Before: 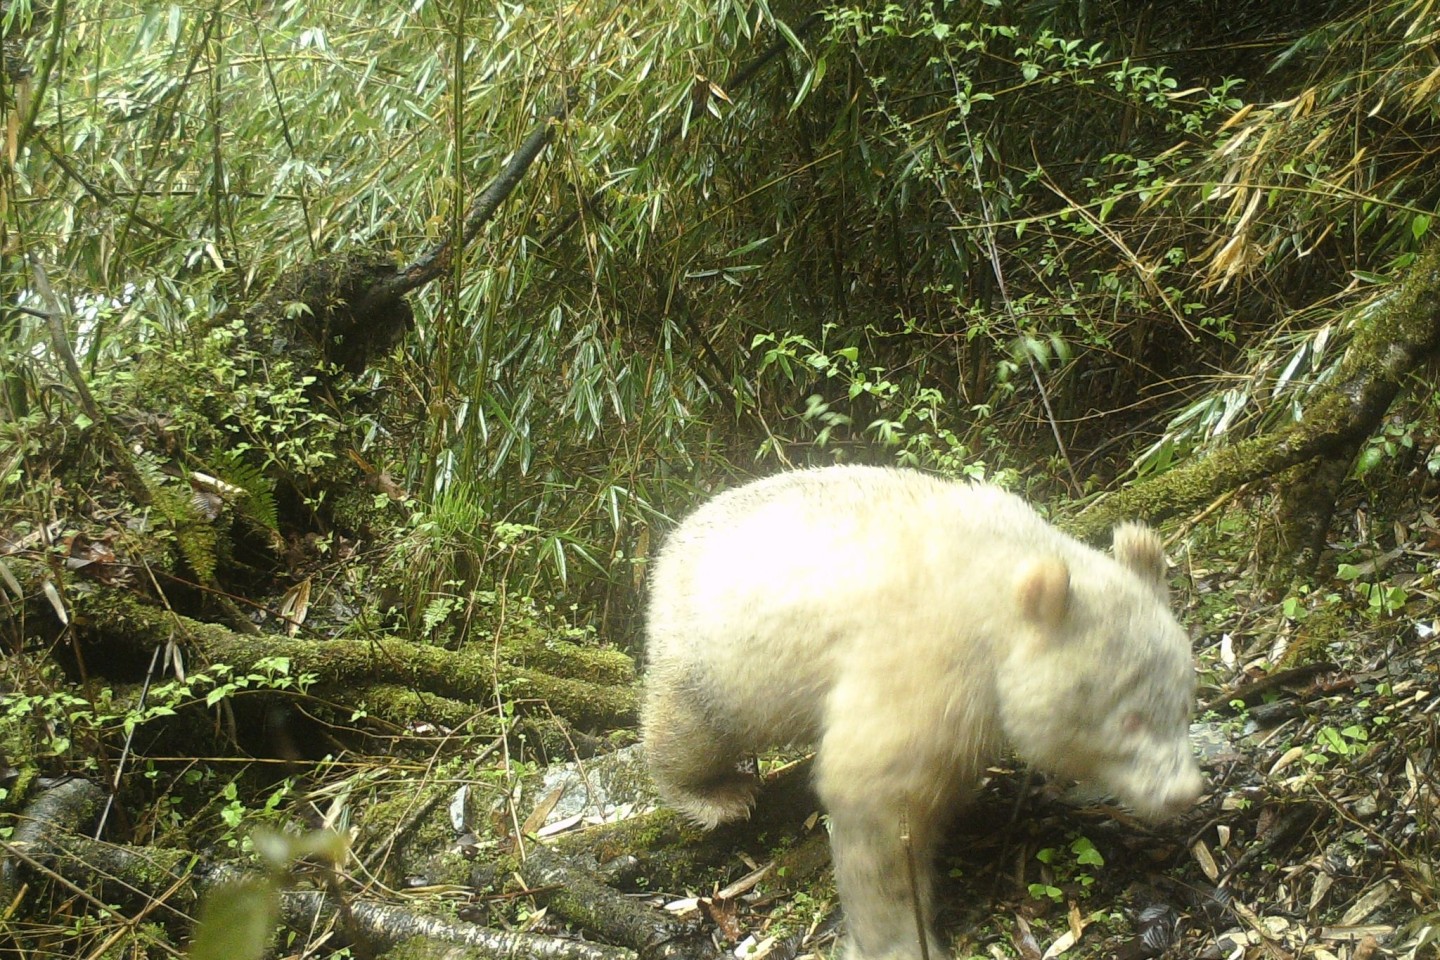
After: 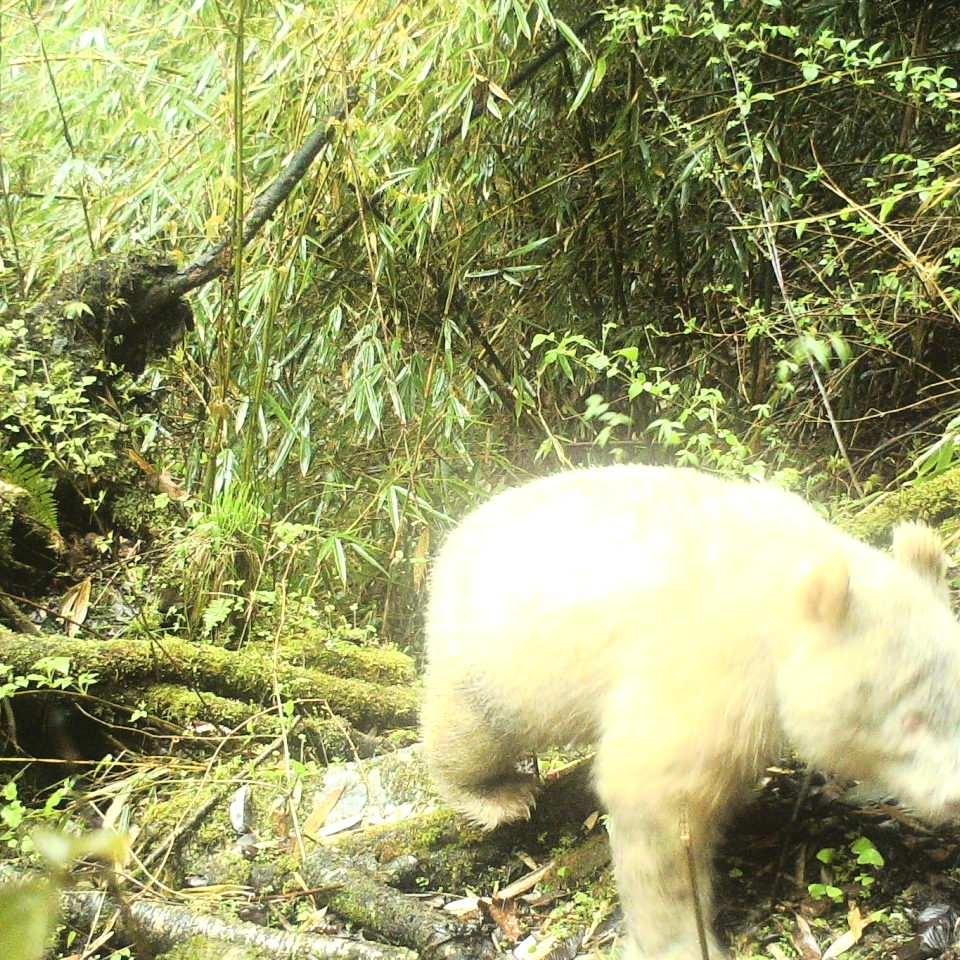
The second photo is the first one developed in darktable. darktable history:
base curve: curves: ch0 [(0, 0) (0.028, 0.03) (0.121, 0.232) (0.46, 0.748) (0.859, 0.968) (1, 1)]
crop and rotate: left 15.31%, right 17.981%
exposure: black level correction 0, exposure 0.499 EV, compensate highlight preservation false
